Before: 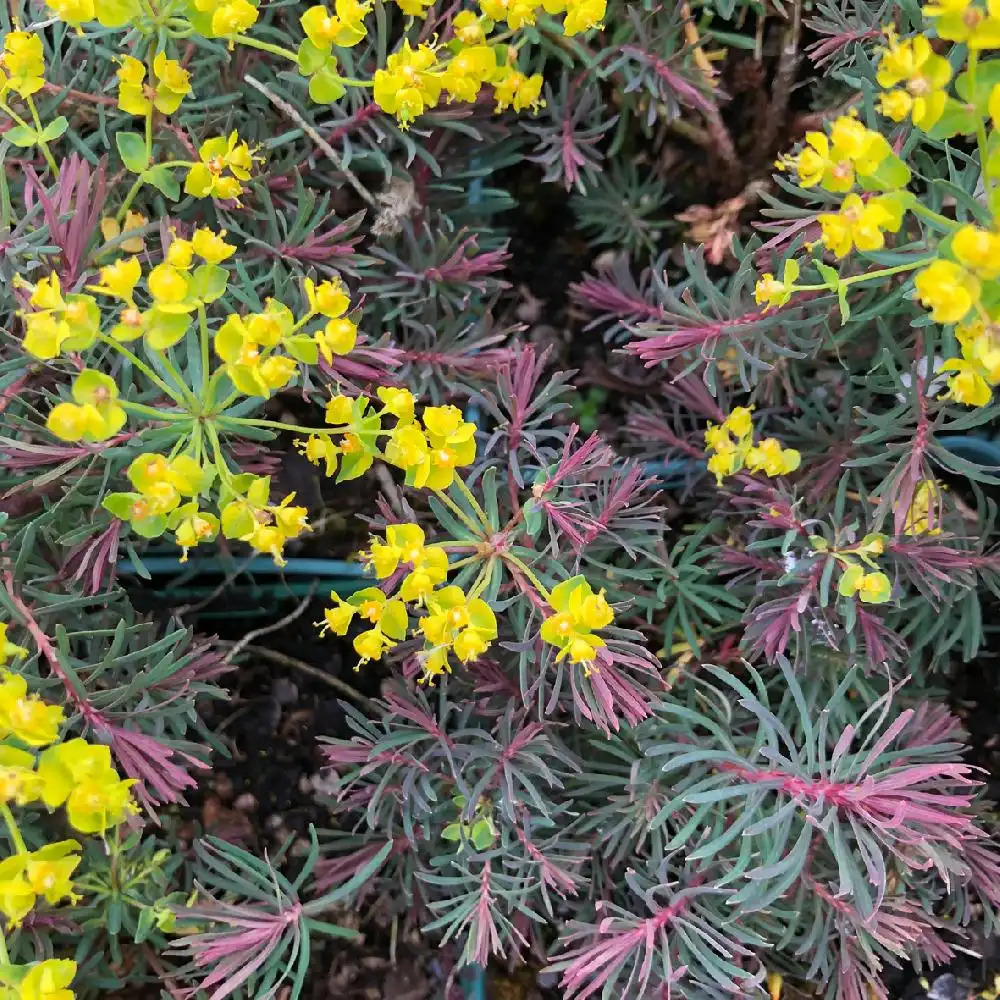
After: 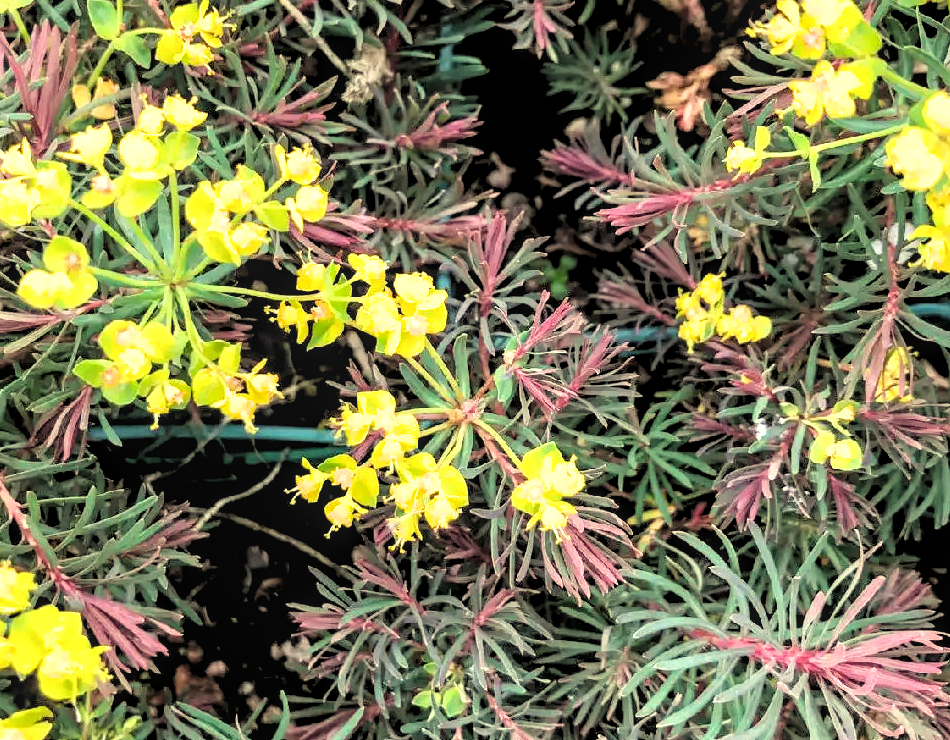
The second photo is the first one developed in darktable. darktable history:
filmic rgb: black relative exposure -3.86 EV, white relative exposure 3.48 EV, hardness 2.63, contrast 1.103
exposure: black level correction 0, exposure 0.7 EV, compensate exposure bias true, compensate highlight preservation false
crop and rotate: left 2.991%, top 13.302%, right 1.981%, bottom 12.636%
local contrast: on, module defaults
contrast brightness saturation: saturation -0.05
levels: levels [0.052, 0.496, 0.908]
color calibration: output R [1.003, 0.027, -0.041, 0], output G [-0.018, 1.043, -0.038, 0], output B [0.071, -0.086, 1.017, 0], illuminant as shot in camera, x 0.359, y 0.362, temperature 4570.54 K
white balance: red 1.08, blue 0.791
